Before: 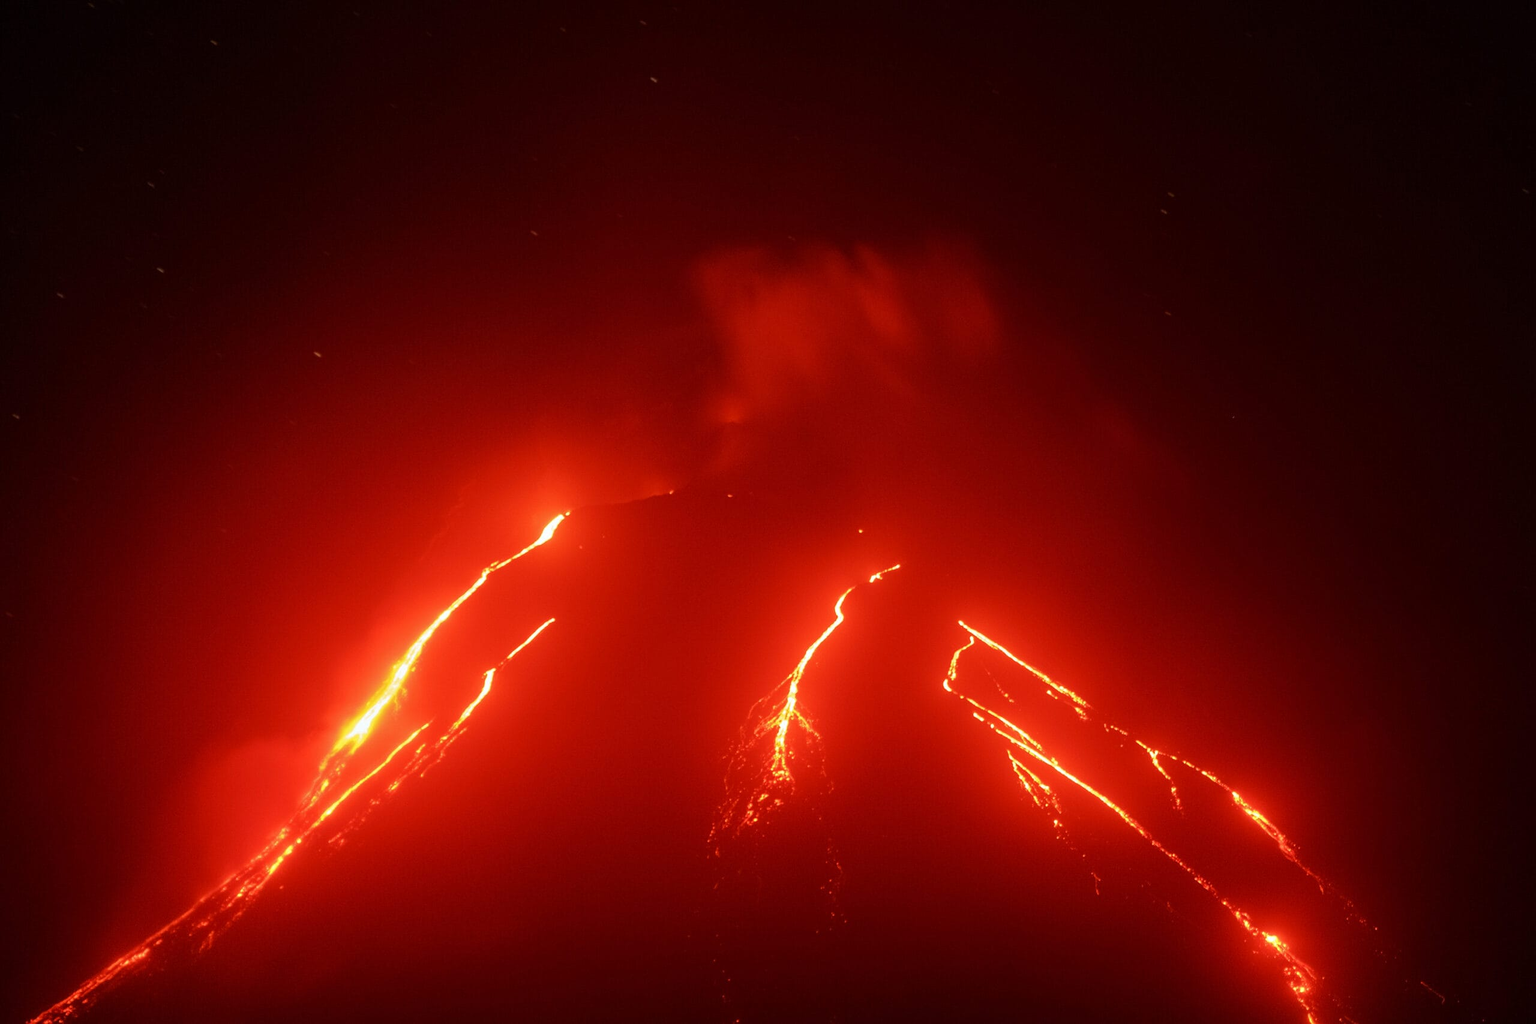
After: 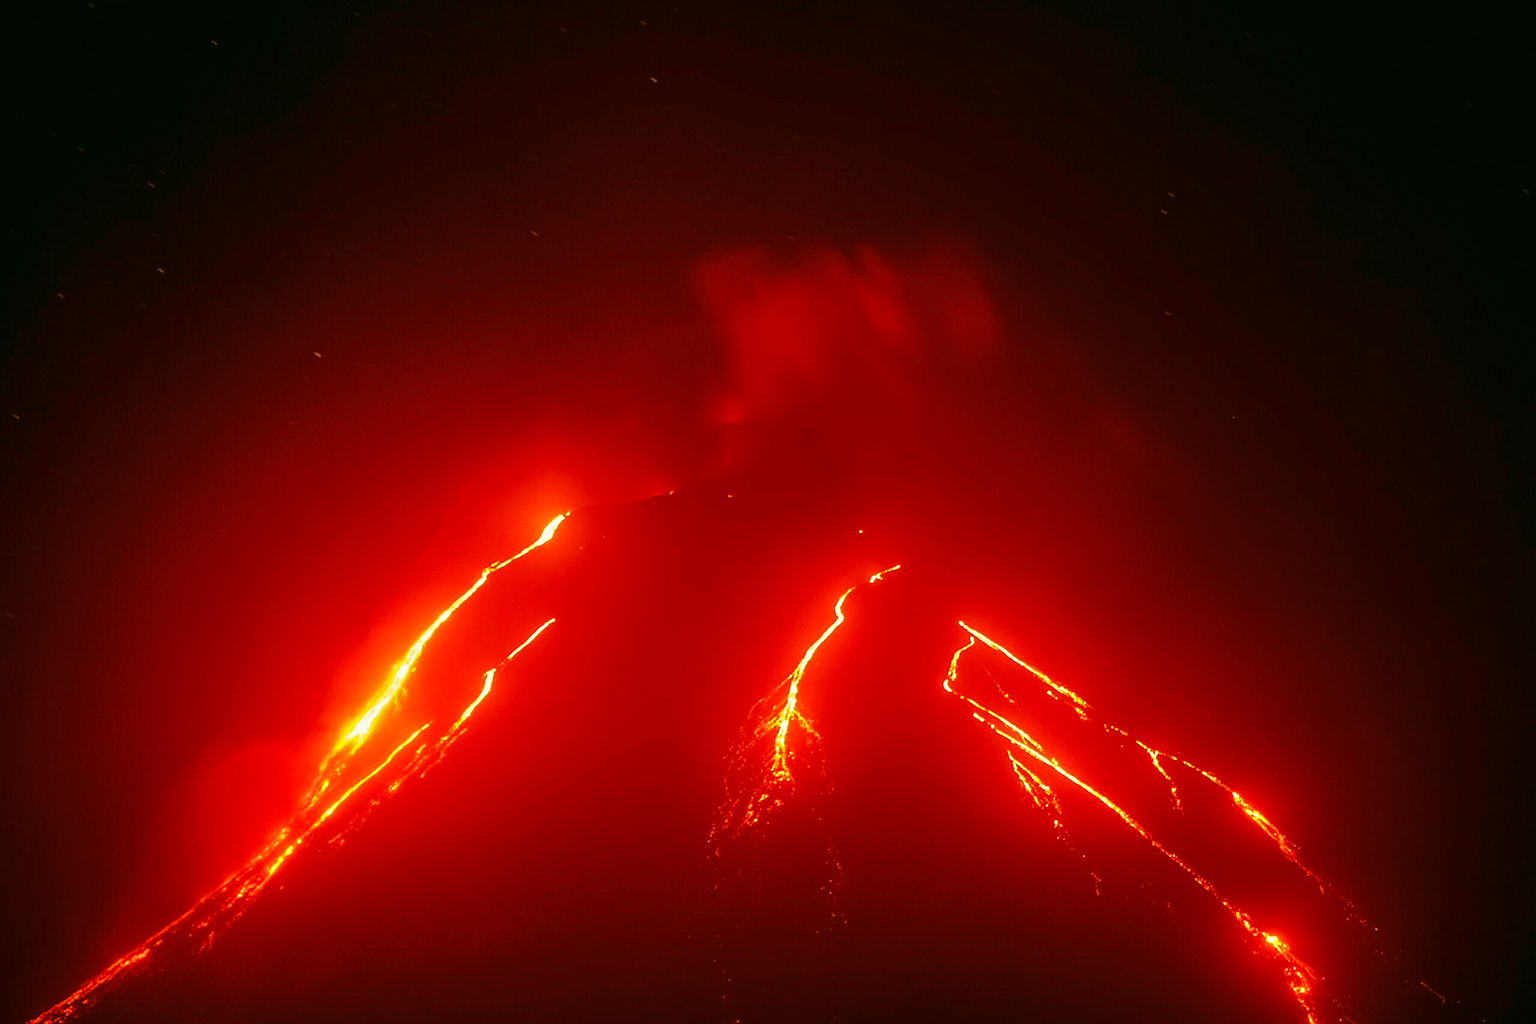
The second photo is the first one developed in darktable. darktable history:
contrast brightness saturation: contrast 0.04, saturation 0.16
color correction: highlights a* -0.482, highlights b* 9.48, shadows a* -9.48, shadows b* 0.803
sharpen: on, module defaults
